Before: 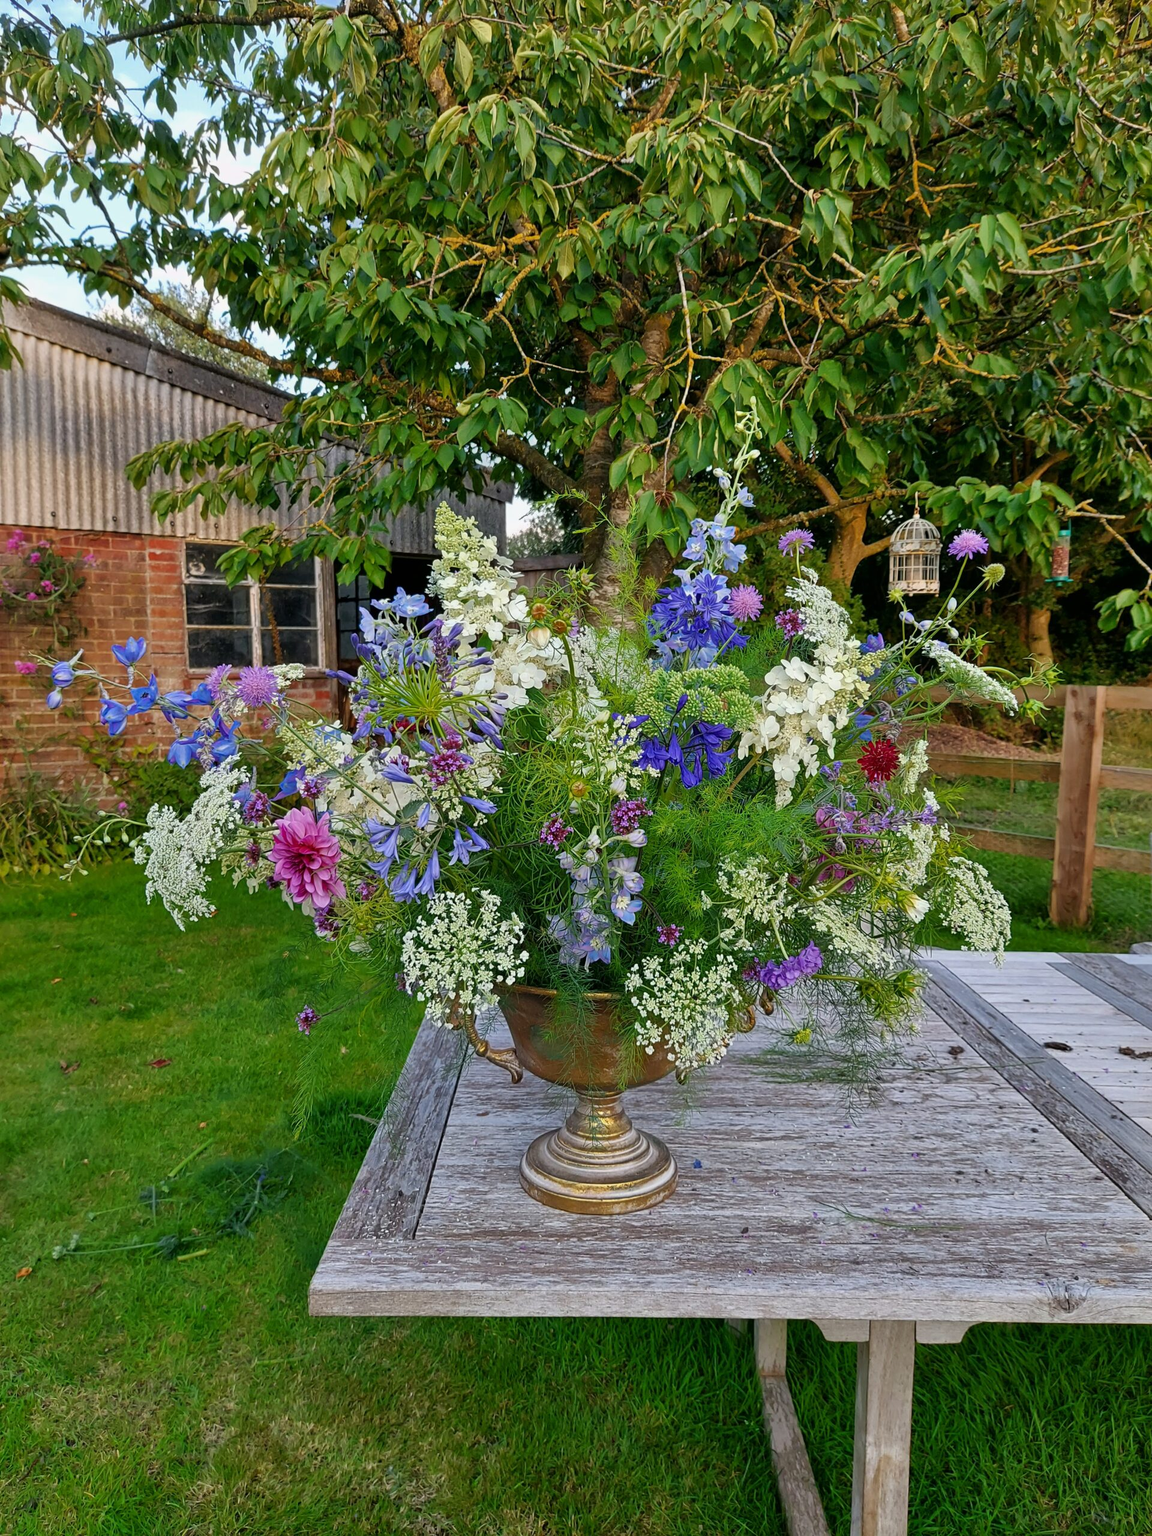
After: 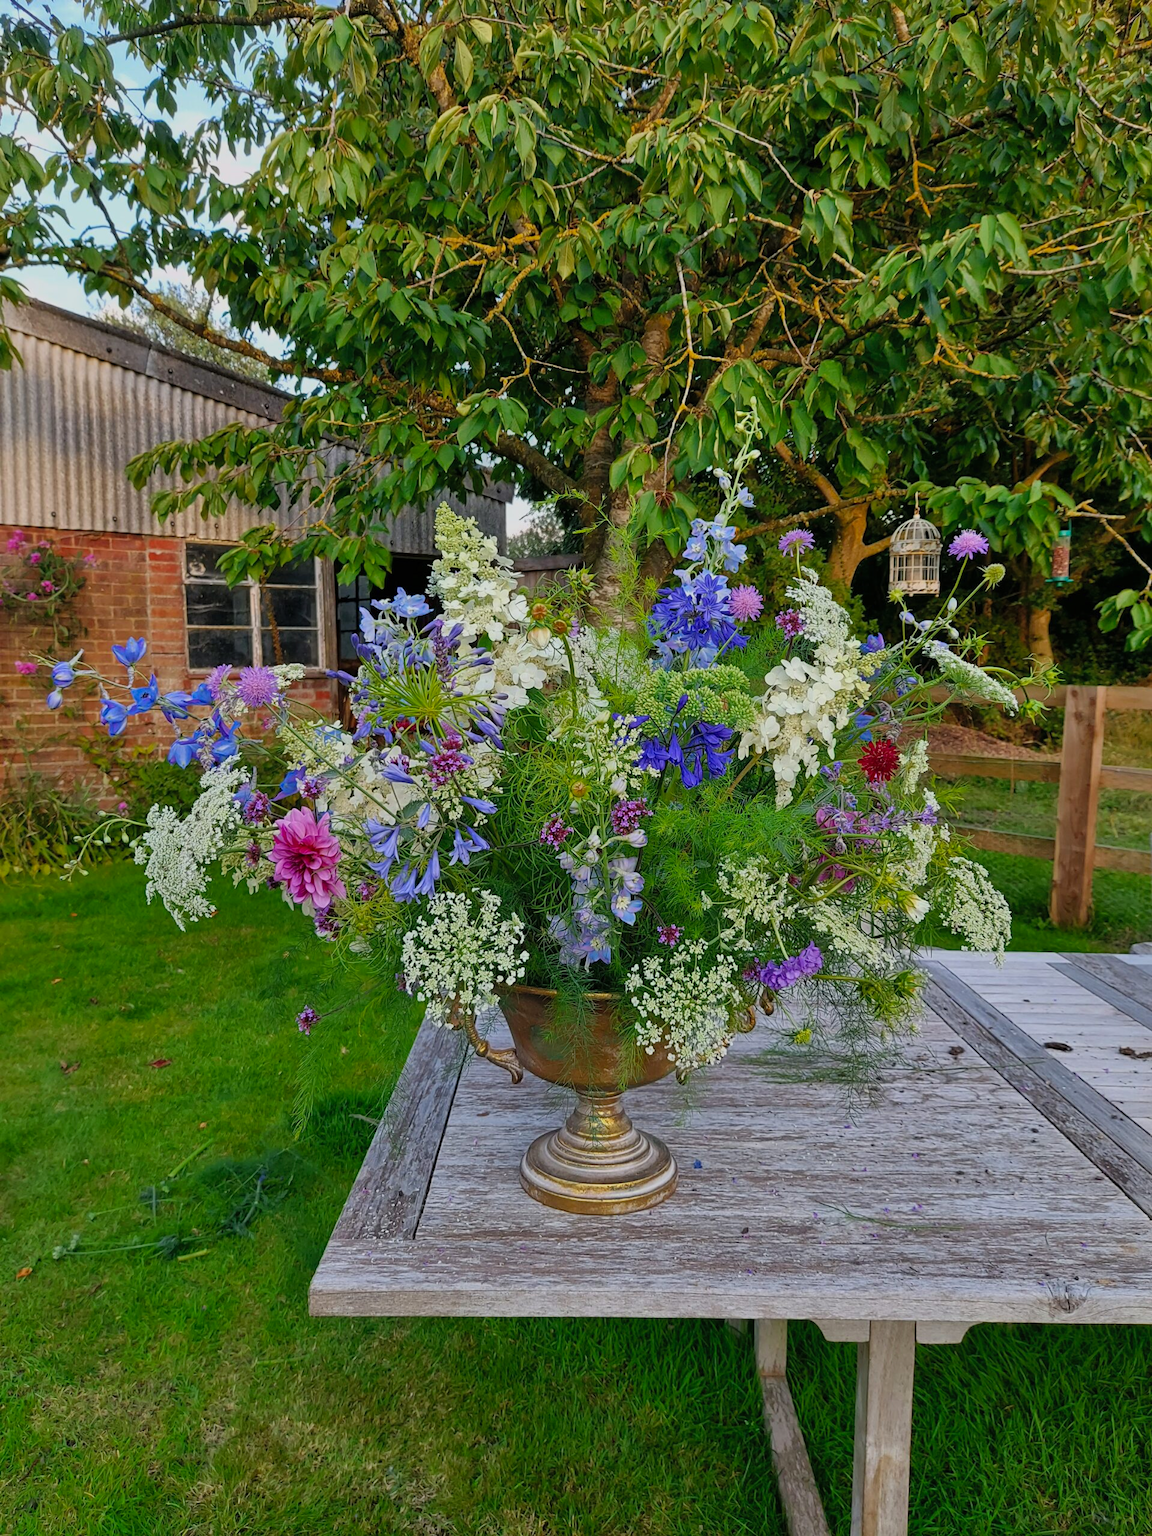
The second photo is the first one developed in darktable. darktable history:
exposure: exposure -0.462 EV, compensate highlight preservation false
contrast brightness saturation: contrast 0.07, brightness 0.08, saturation 0.18
